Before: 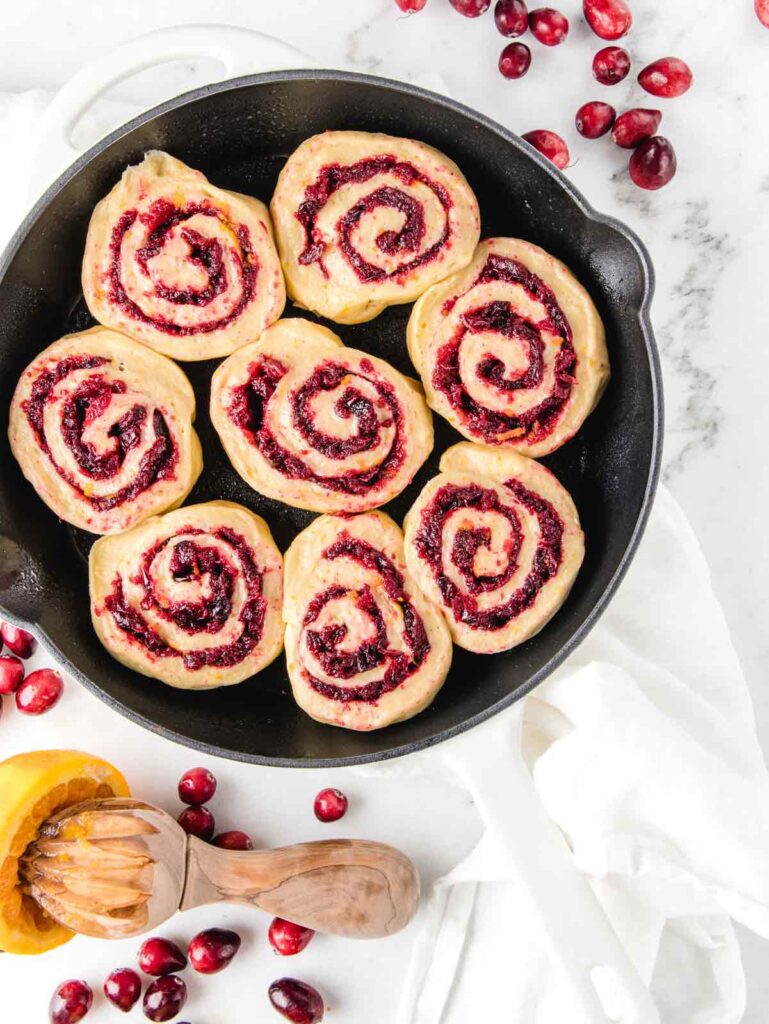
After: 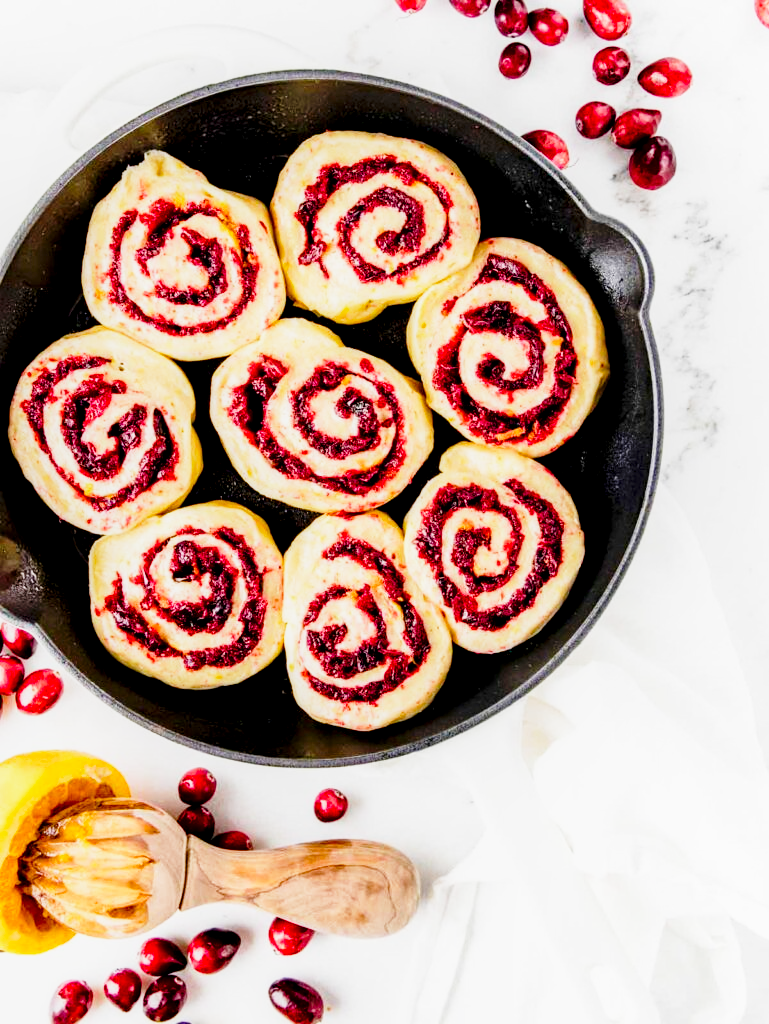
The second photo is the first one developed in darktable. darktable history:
exposure: black level correction 0.011, exposure -0.478 EV, compensate highlight preservation false
local contrast: highlights 61%, shadows 106%, detail 107%, midtone range 0.529
color balance rgb: perceptual saturation grading › global saturation 20%, perceptual saturation grading › highlights -25%, perceptual saturation grading › shadows 25%
base curve: curves: ch0 [(0, 0) (0.026, 0.03) (0.109, 0.232) (0.351, 0.748) (0.669, 0.968) (1, 1)], preserve colors none
